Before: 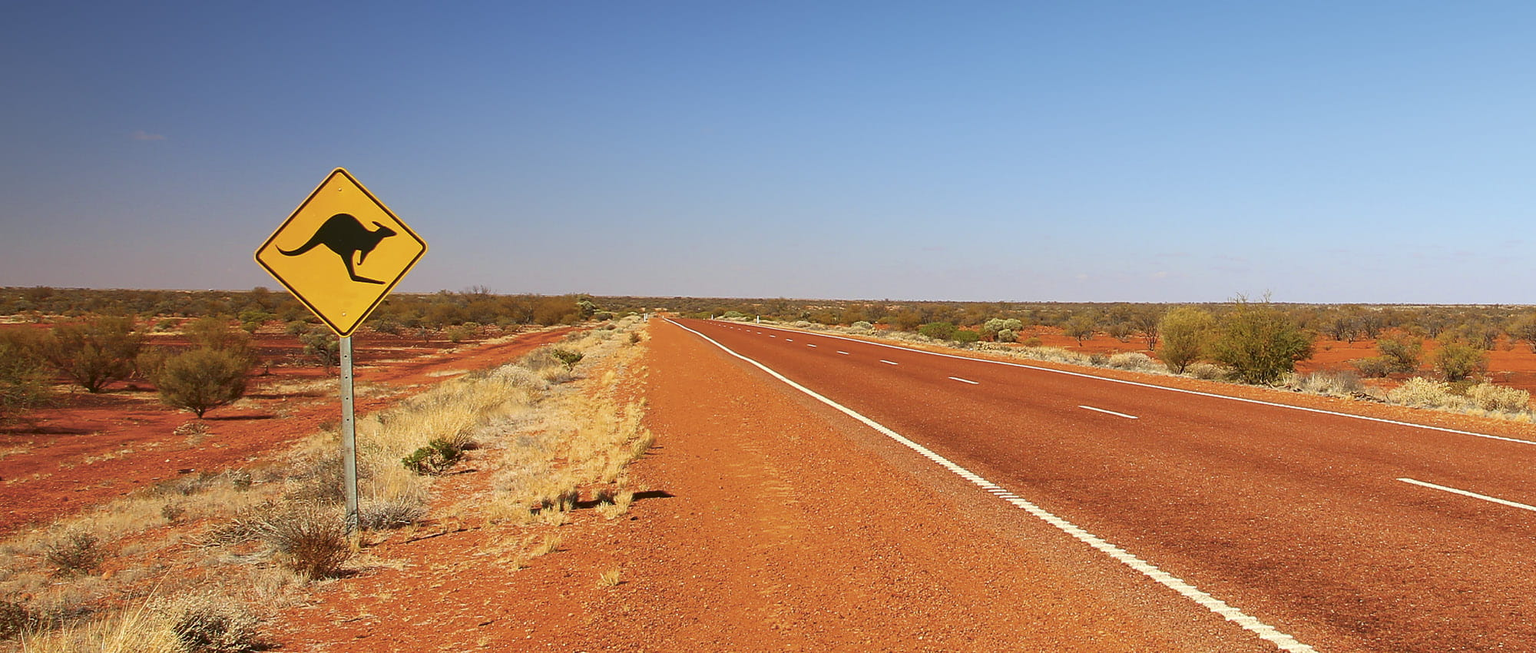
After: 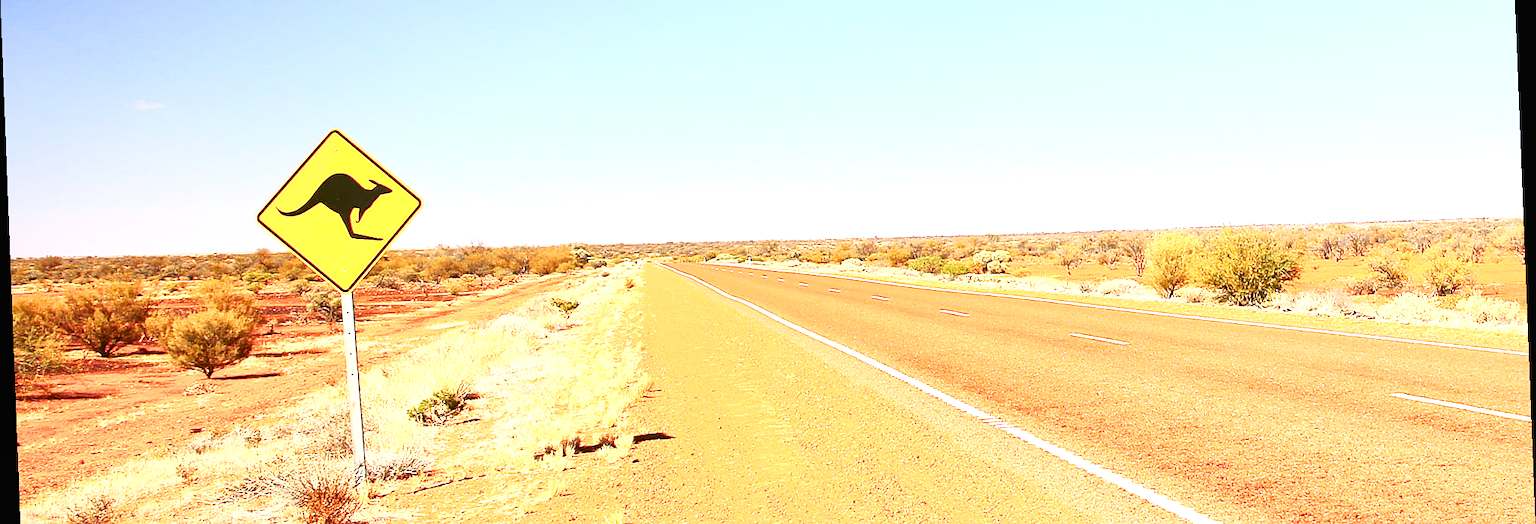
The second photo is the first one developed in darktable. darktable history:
crop and rotate: top 12.5%, bottom 12.5%
white balance: red 0.984, blue 1.059
exposure: black level correction 0, exposure 1.5 EV, compensate exposure bias true, compensate highlight preservation false
tone curve: curves: ch0 [(0, 0) (0.003, 0.01) (0.011, 0.015) (0.025, 0.023) (0.044, 0.038) (0.069, 0.058) (0.1, 0.093) (0.136, 0.134) (0.177, 0.176) (0.224, 0.221) (0.277, 0.282) (0.335, 0.36) (0.399, 0.438) (0.468, 0.54) (0.543, 0.632) (0.623, 0.724) (0.709, 0.814) (0.801, 0.885) (0.898, 0.947) (1, 1)], preserve colors none
sharpen: radius 1.272, amount 0.305, threshold 0
rotate and perspective: rotation -2.22°, lens shift (horizontal) -0.022, automatic cropping off
contrast brightness saturation: contrast 0.24, brightness 0.09
local contrast: mode bilateral grid, contrast 20, coarseness 50, detail 150%, midtone range 0.2
